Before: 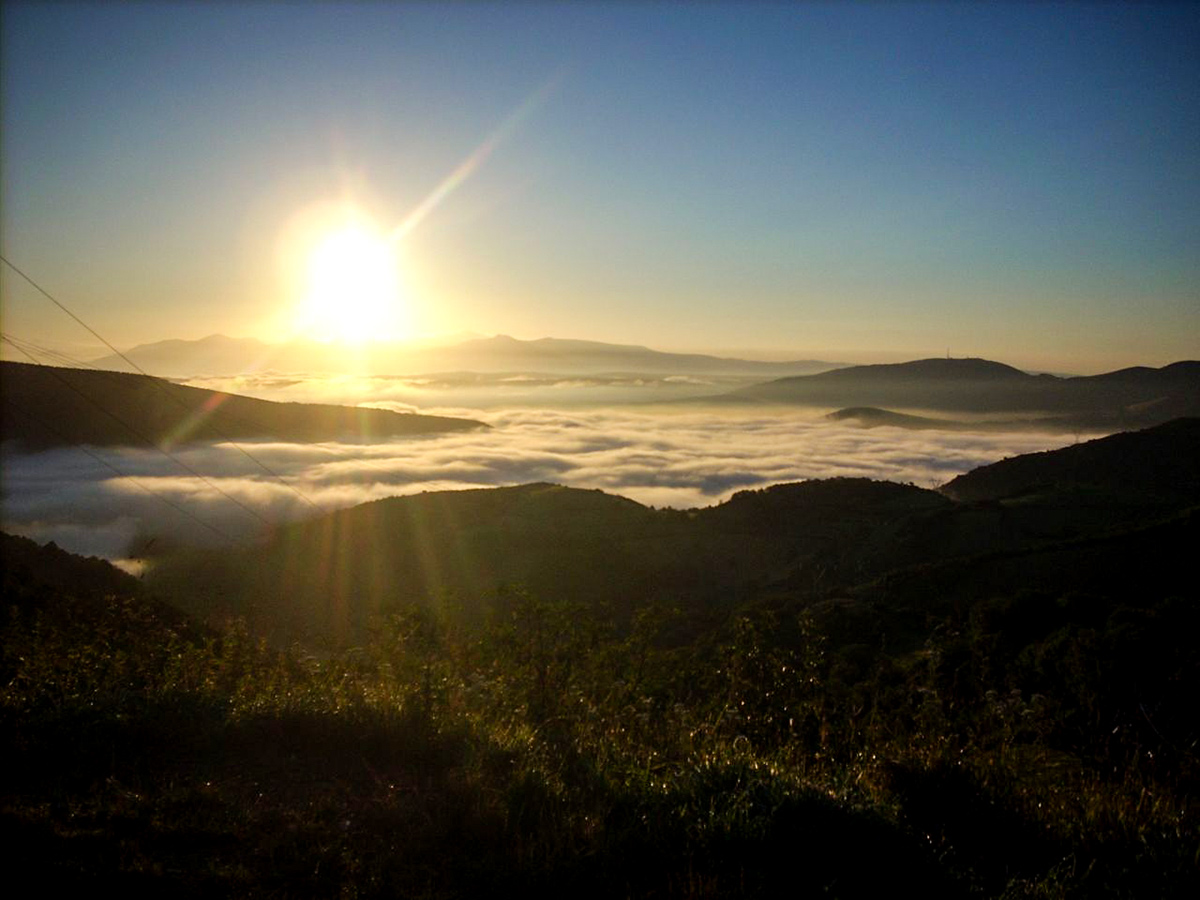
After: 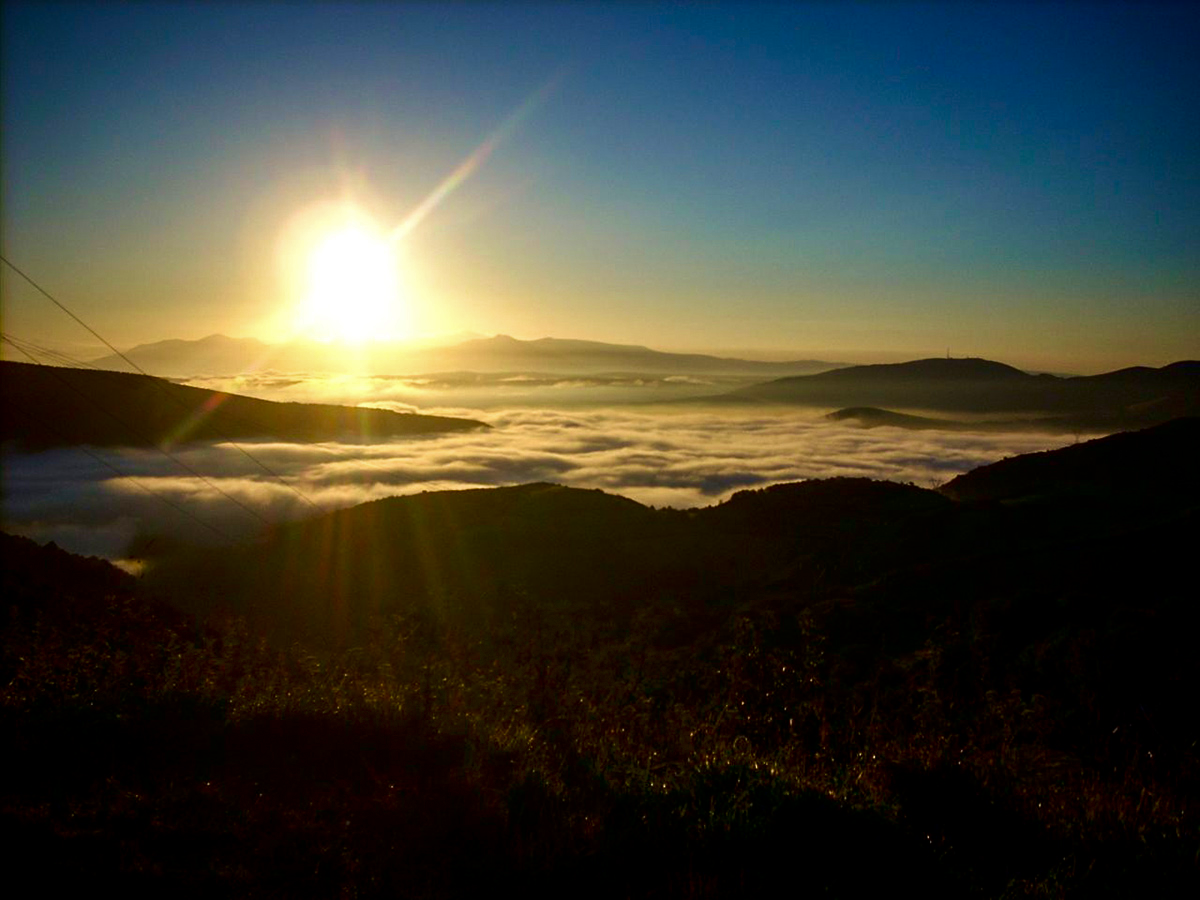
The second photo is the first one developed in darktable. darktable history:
contrast brightness saturation: brightness -0.253, saturation 0.205
velvia: on, module defaults
color correction: highlights b* -0.037
